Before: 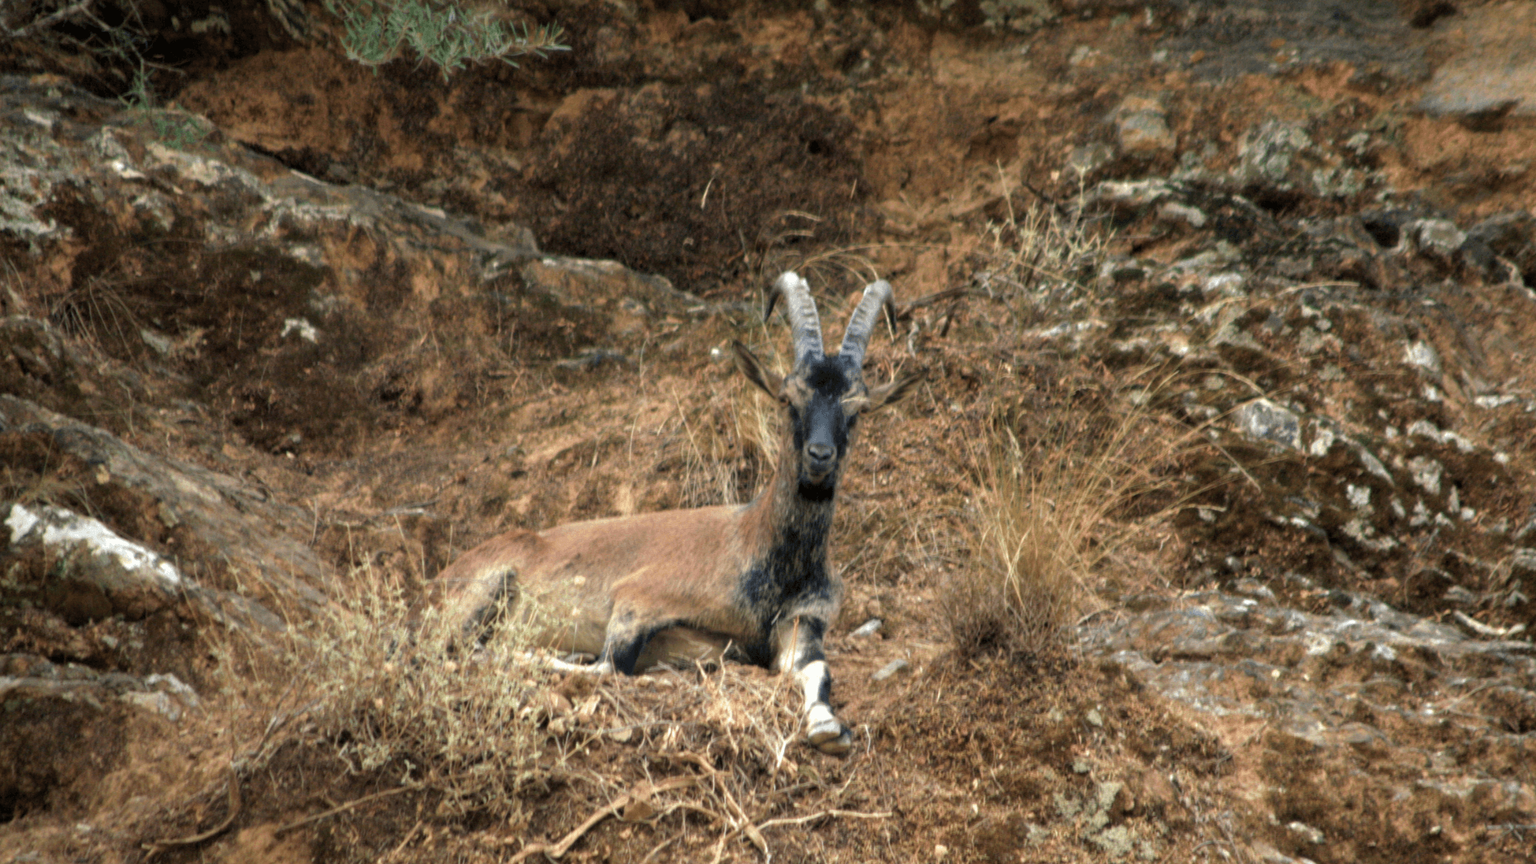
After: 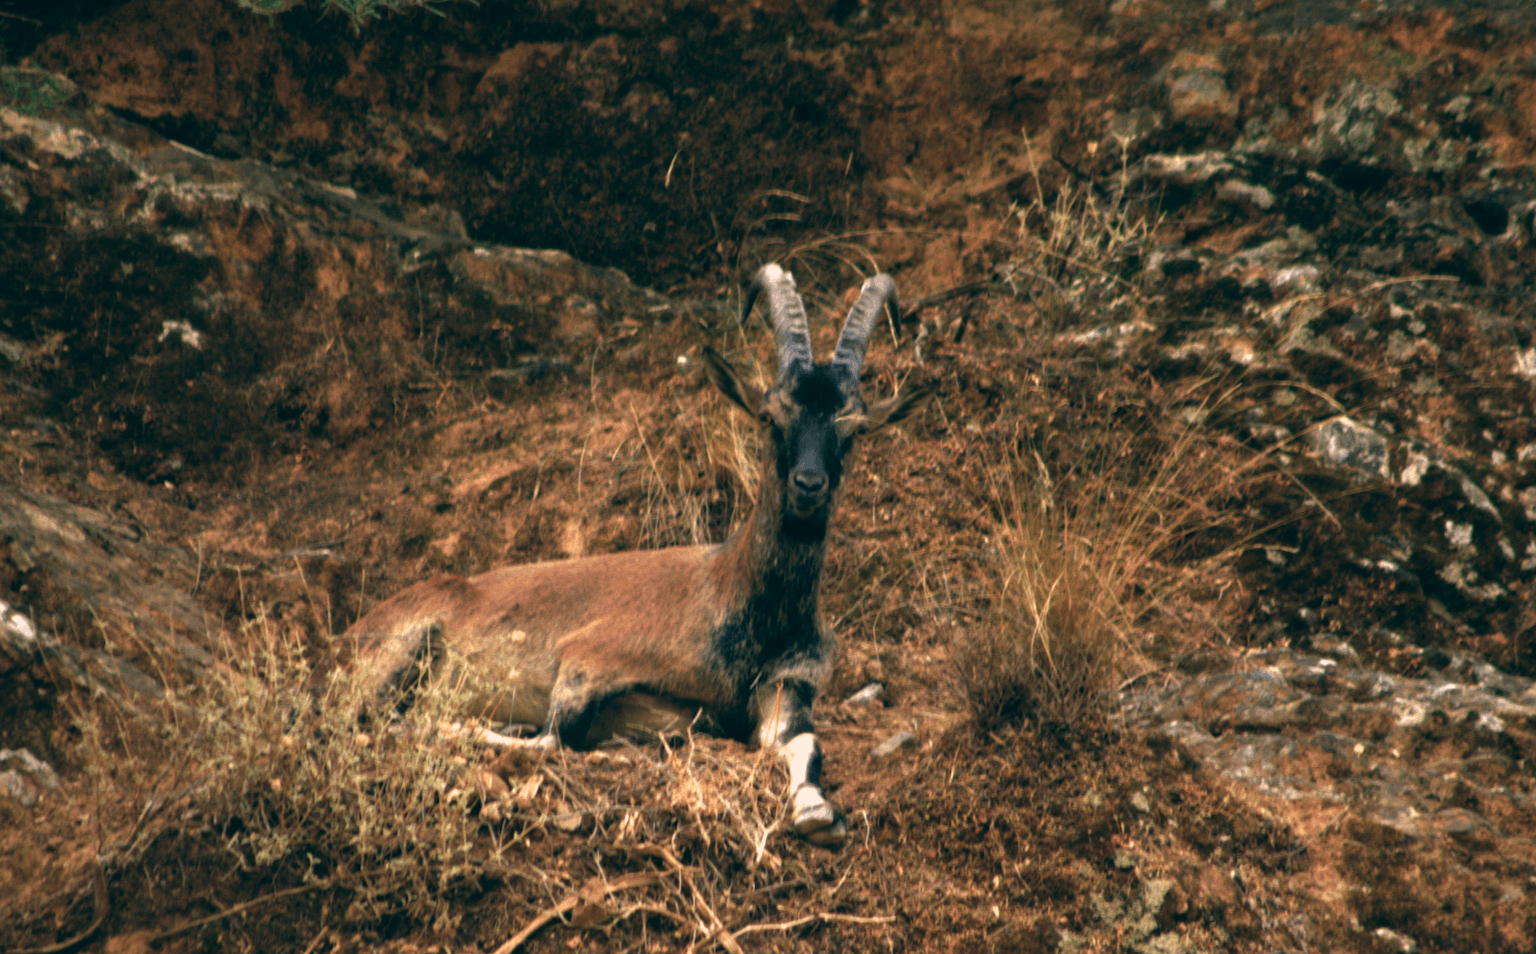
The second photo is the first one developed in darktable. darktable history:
color balance: lift [1.016, 0.983, 1, 1.017], gamma [0.78, 1.018, 1.043, 0.957], gain [0.786, 1.063, 0.937, 1.017], input saturation 118.26%, contrast 13.43%, contrast fulcrum 21.62%, output saturation 82.76%
crop: left 9.807%, top 6.259%, right 7.334%, bottom 2.177%
white balance: red 1.045, blue 0.932
